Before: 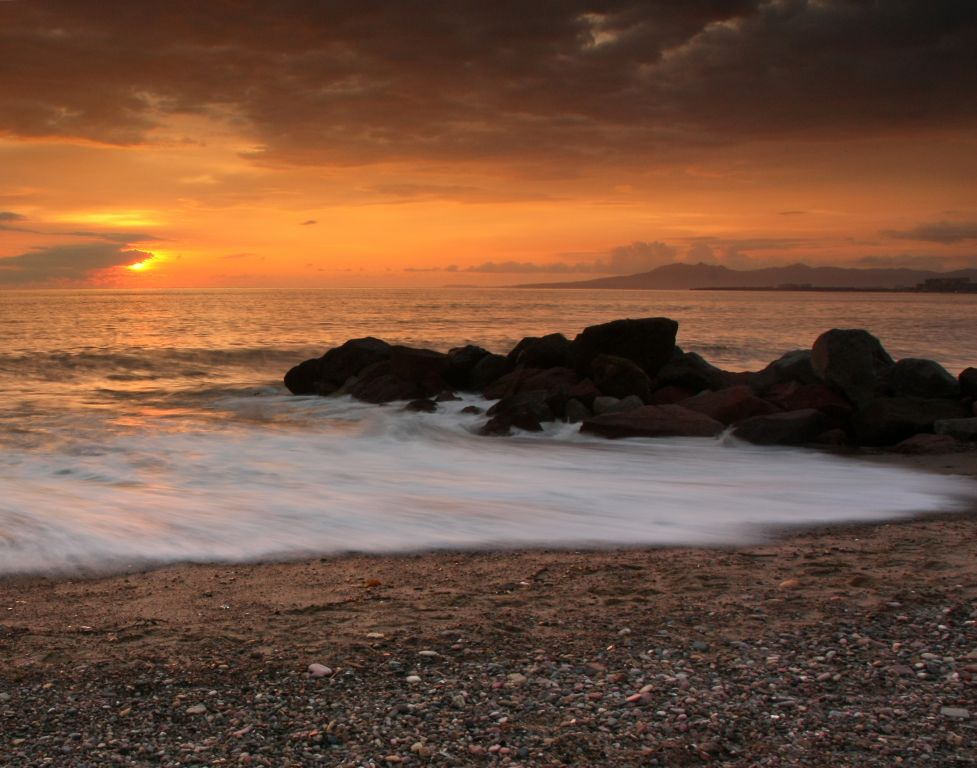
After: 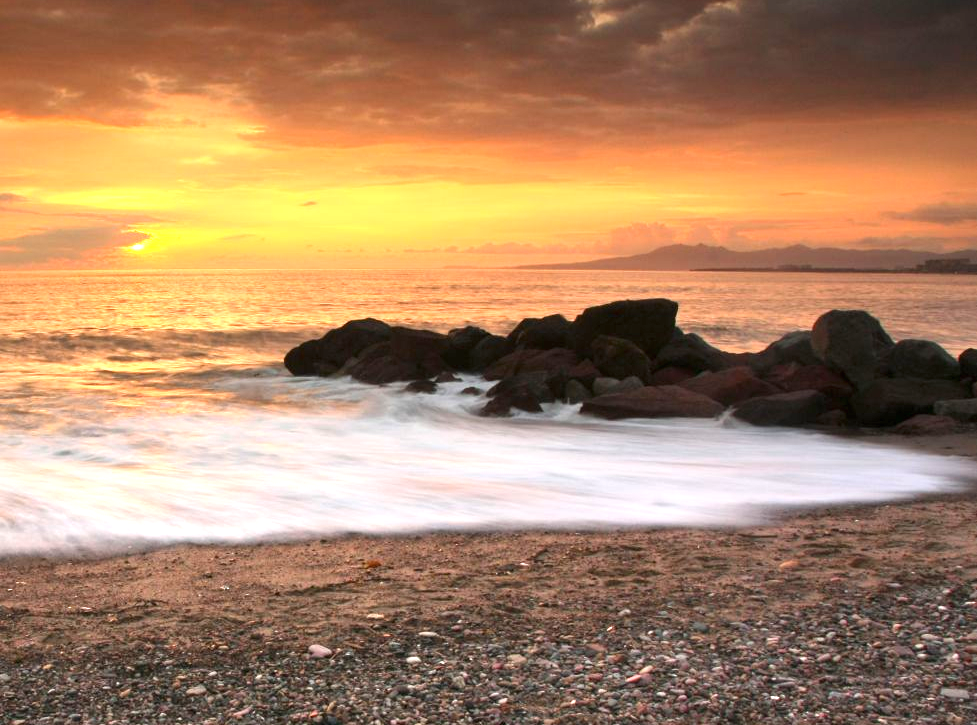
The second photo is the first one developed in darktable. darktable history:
crop and rotate: top 2.479%, bottom 3.018%
exposure: black level correction 0, exposure 1.45 EV, compensate exposure bias true, compensate highlight preservation false
